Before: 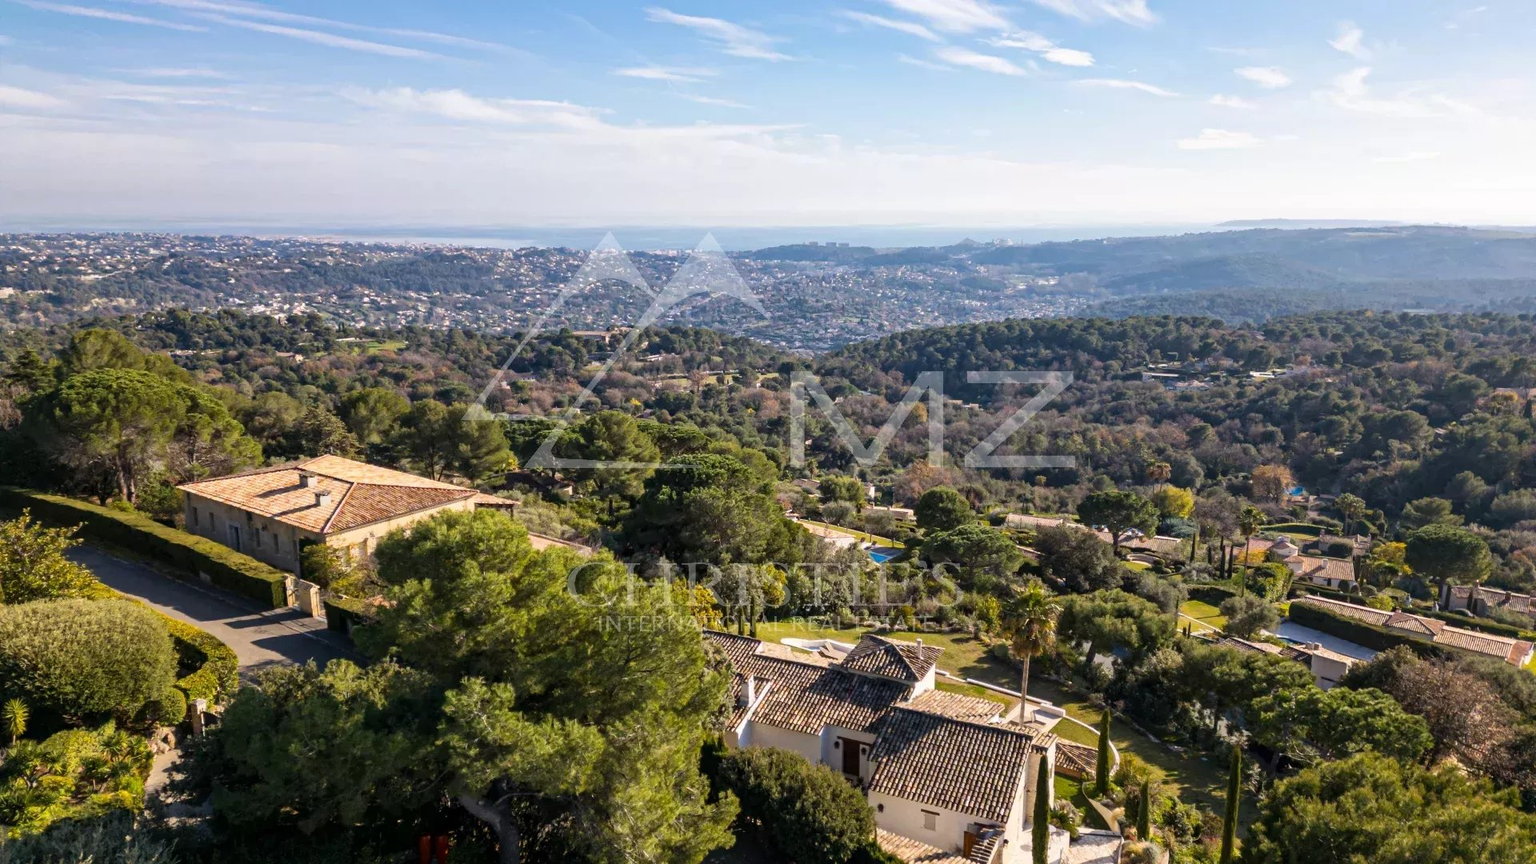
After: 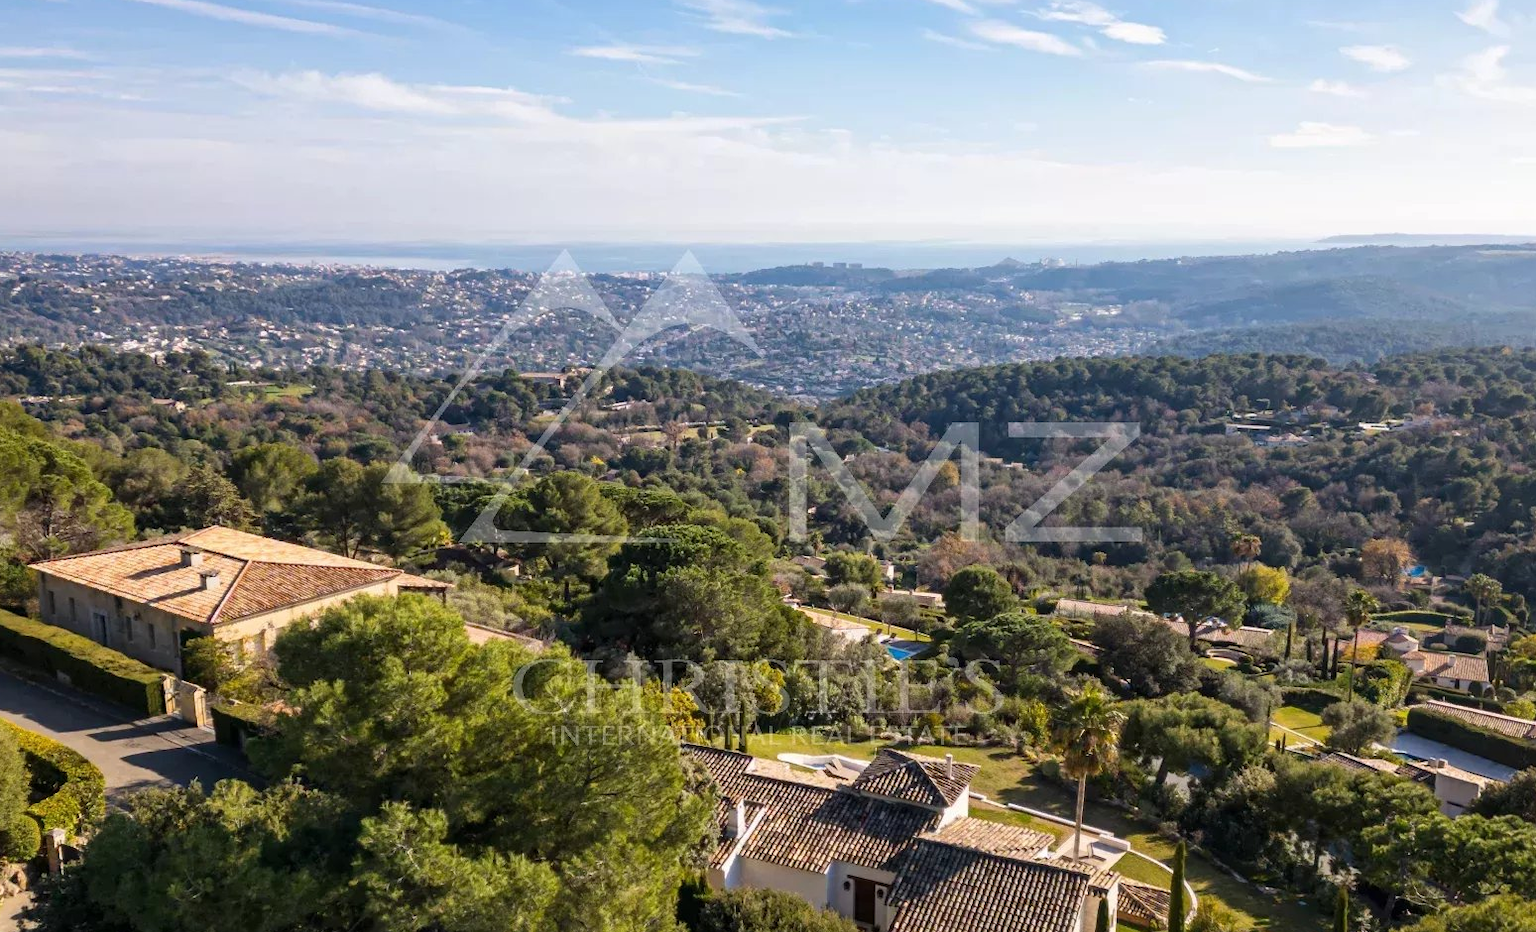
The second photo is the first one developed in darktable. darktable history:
crop: left 10.024%, top 3.608%, right 9.296%, bottom 9.325%
